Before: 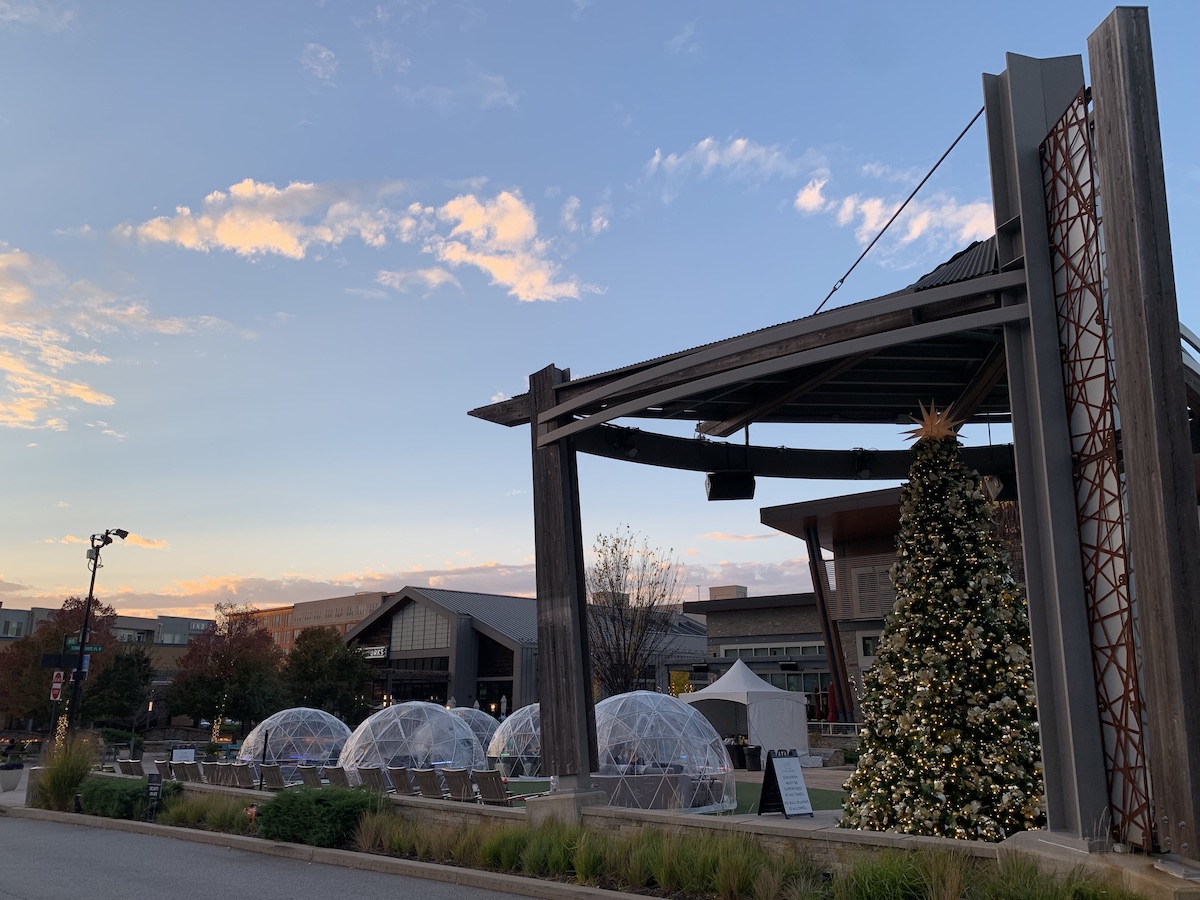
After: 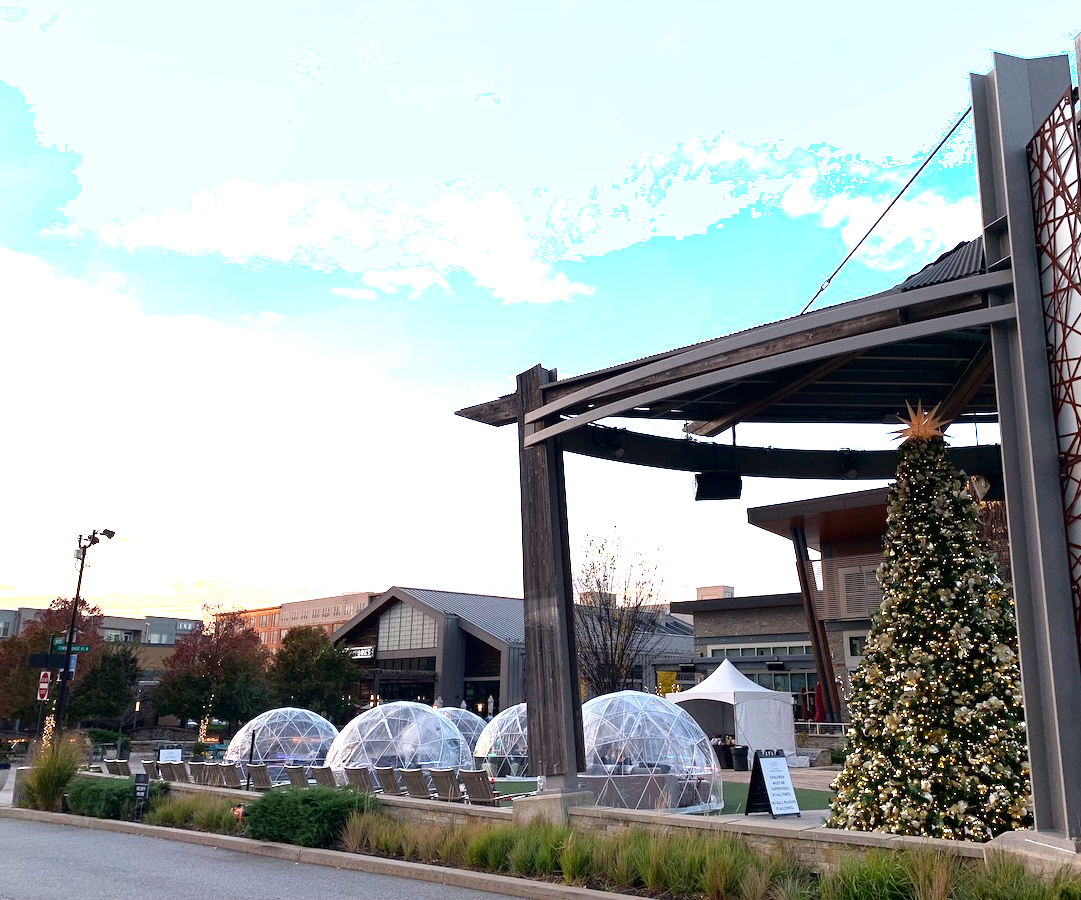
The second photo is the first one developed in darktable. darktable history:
crop and rotate: left 1.088%, right 8.807%
shadows and highlights: shadows -62.32, white point adjustment -5.22, highlights 61.59
exposure: black level correction 0, exposure 1.55 EV, compensate exposure bias true, compensate highlight preservation false
